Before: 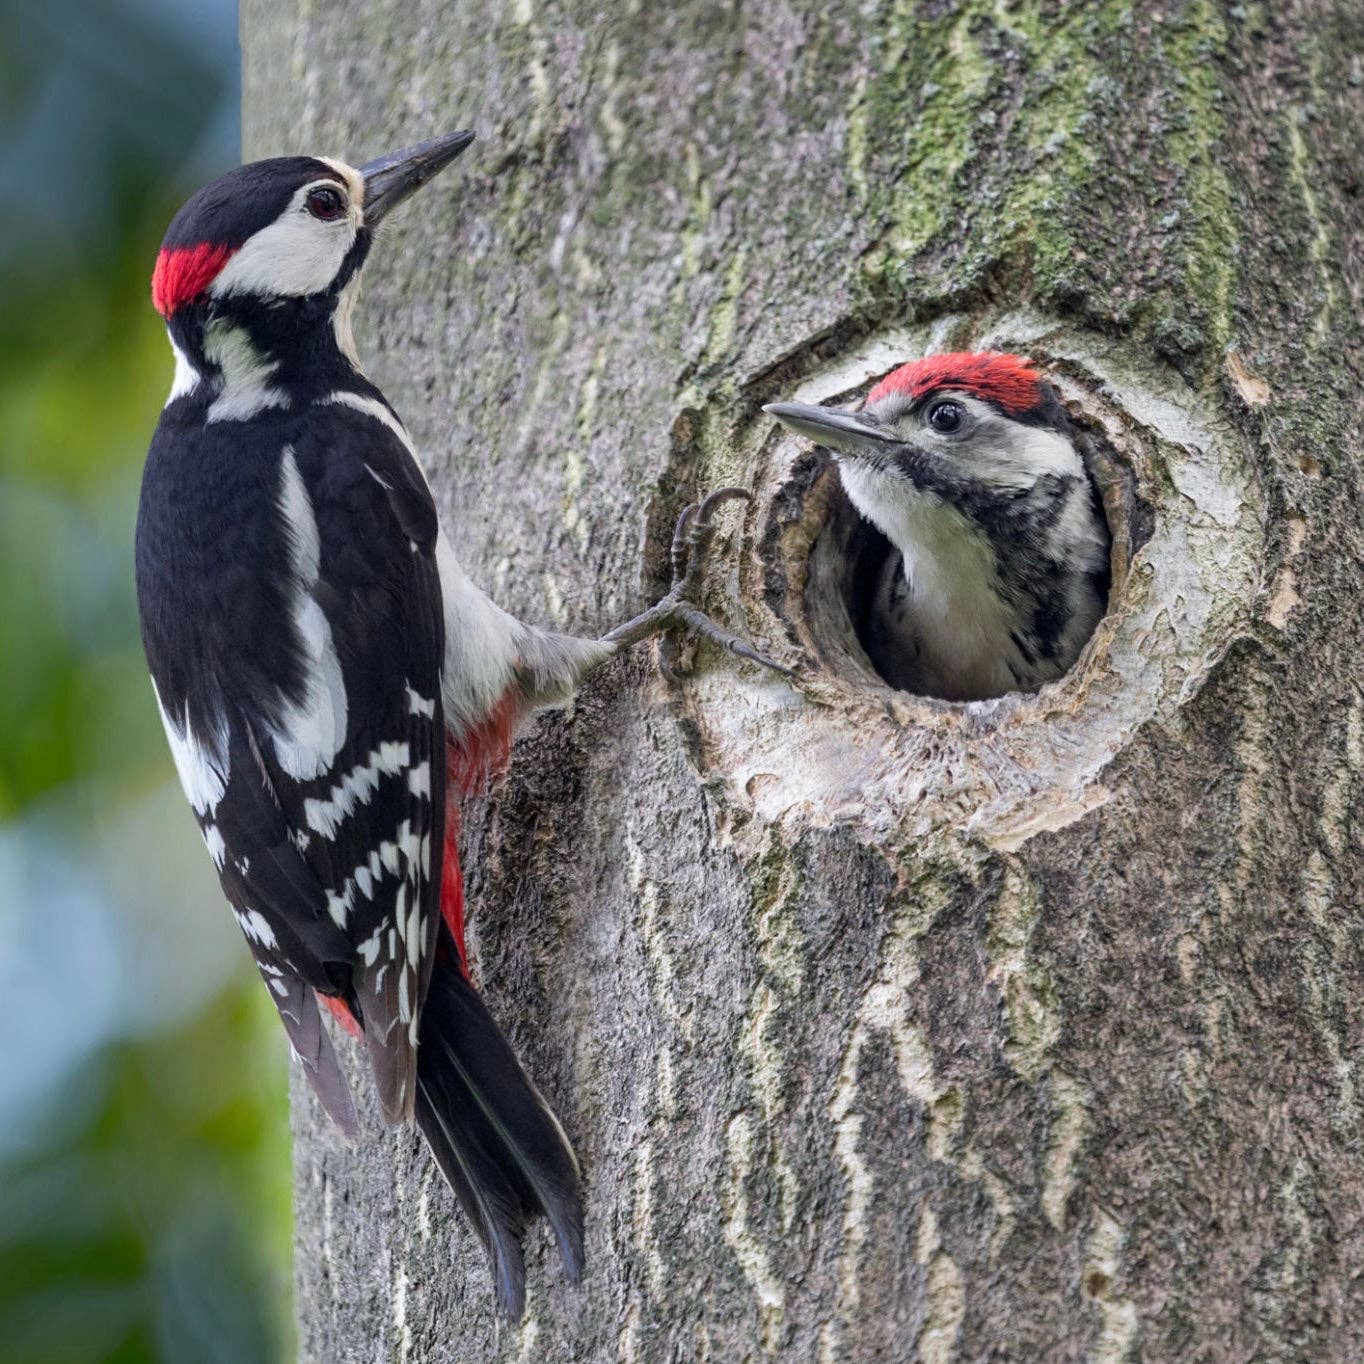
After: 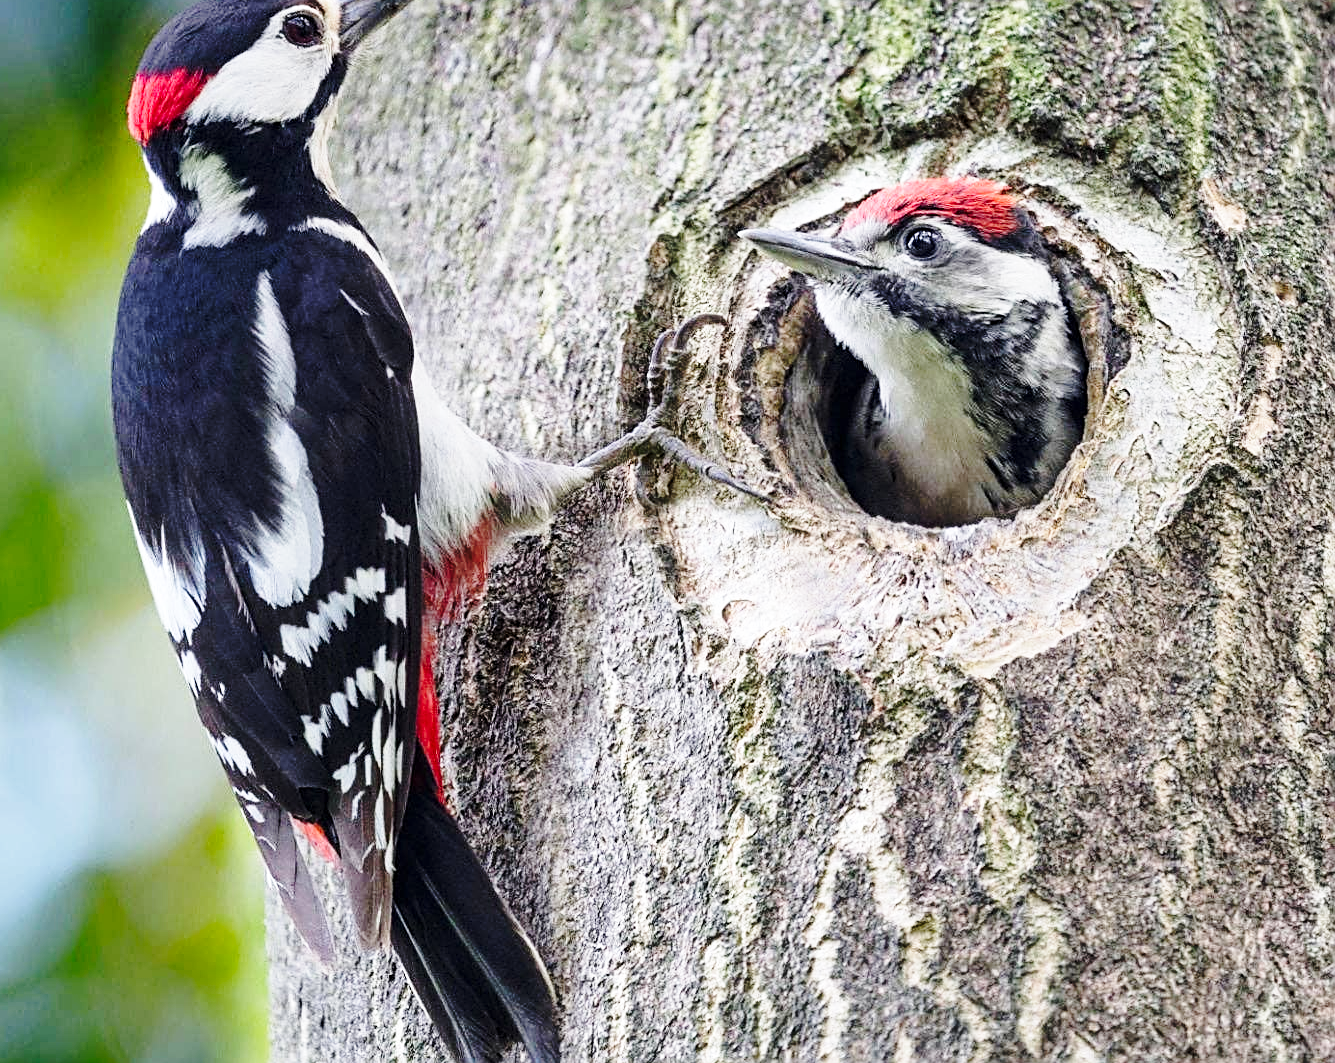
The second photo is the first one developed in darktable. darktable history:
white balance: emerald 1
sharpen: amount 0.6
crop and rotate: left 1.814%, top 12.818%, right 0.25%, bottom 9.225%
base curve: curves: ch0 [(0, 0) (0.032, 0.037) (0.105, 0.228) (0.435, 0.76) (0.856, 0.983) (1, 1)], preserve colors none
